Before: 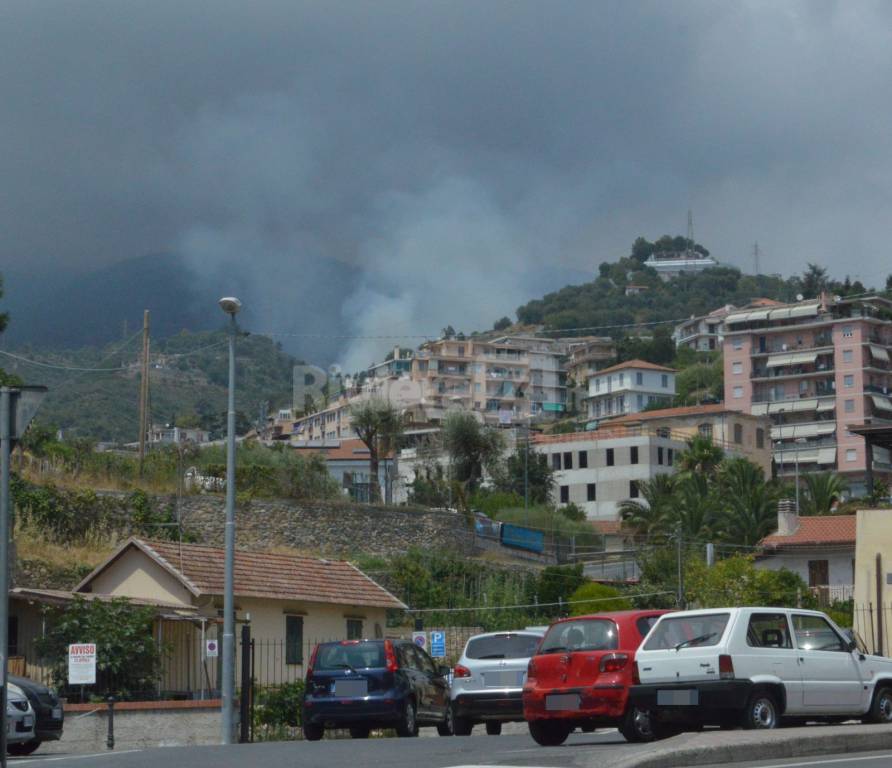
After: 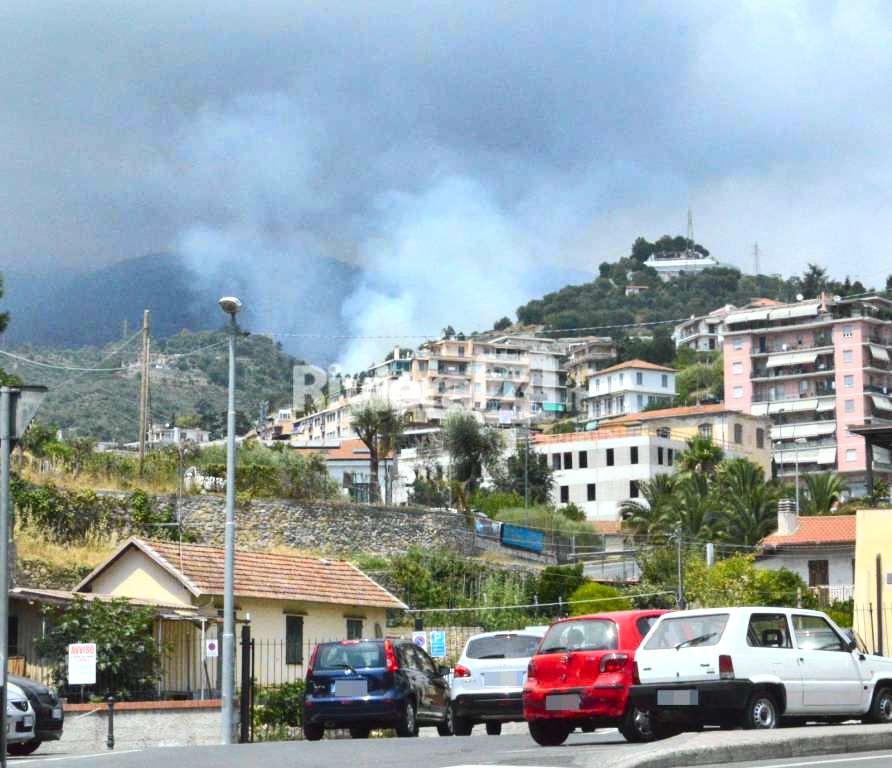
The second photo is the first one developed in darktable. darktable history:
local contrast: mode bilateral grid, contrast 20, coarseness 100, detail 150%, midtone range 0.2
shadows and highlights: low approximation 0.01, soften with gaussian
tone equalizer: mask exposure compensation -0.508 EV
exposure: black level correction 0, exposure 1 EV, compensate exposure bias true, compensate highlight preservation false
contrast brightness saturation: contrast 0.2, brightness 0.158, saturation 0.227
tone curve: curves: ch0 [(0, 0) (0.037, 0.025) (0.131, 0.093) (0.275, 0.256) (0.497, 0.51) (0.617, 0.643) (0.704, 0.732) (0.813, 0.832) (0.911, 0.925) (0.997, 0.995)]; ch1 [(0, 0) (0.301, 0.3) (0.444, 0.45) (0.493, 0.495) (0.507, 0.503) (0.534, 0.533) (0.582, 0.58) (0.658, 0.693) (0.746, 0.77) (1, 1)]; ch2 [(0, 0) (0.246, 0.233) (0.36, 0.352) (0.415, 0.418) (0.476, 0.492) (0.502, 0.504) (0.525, 0.518) (0.539, 0.544) (0.586, 0.602) (0.634, 0.651) (0.706, 0.727) (0.853, 0.852) (1, 0.951)], color space Lab, independent channels, preserve colors none
